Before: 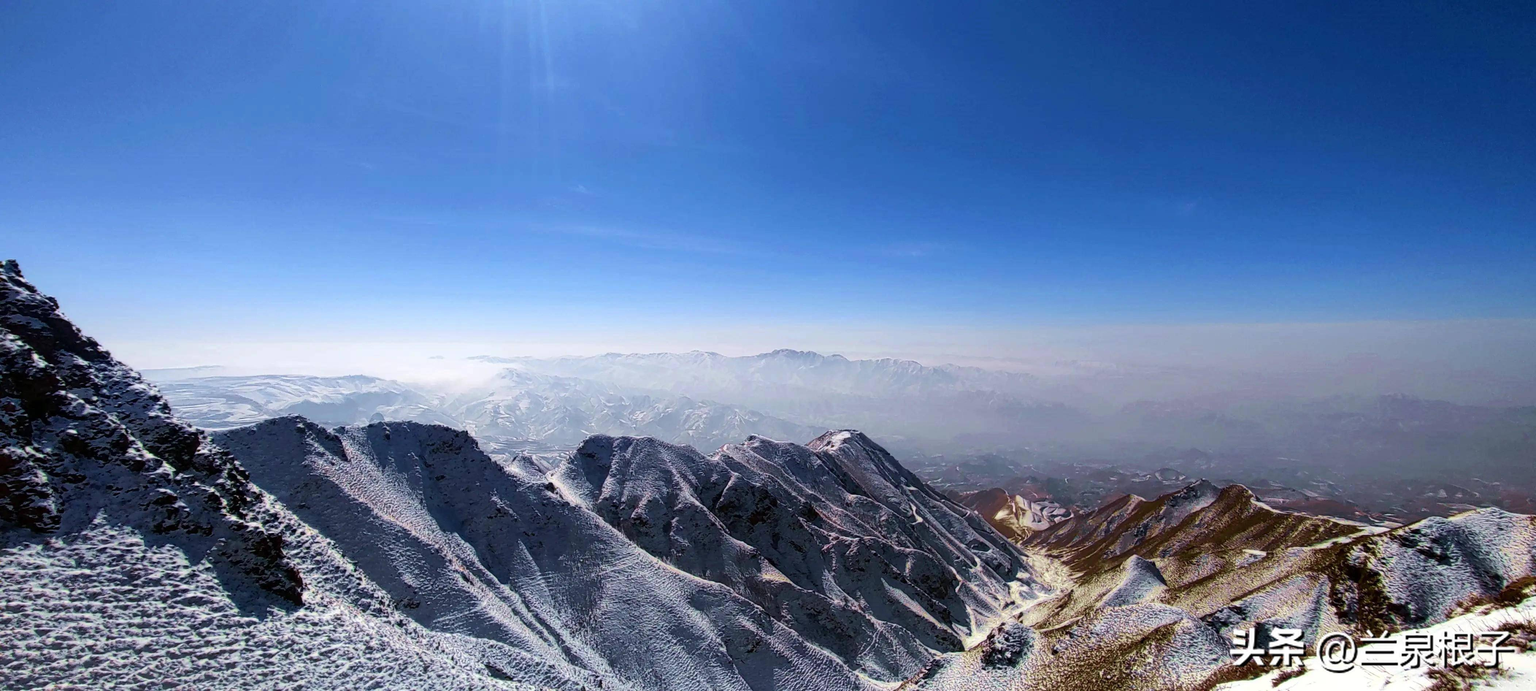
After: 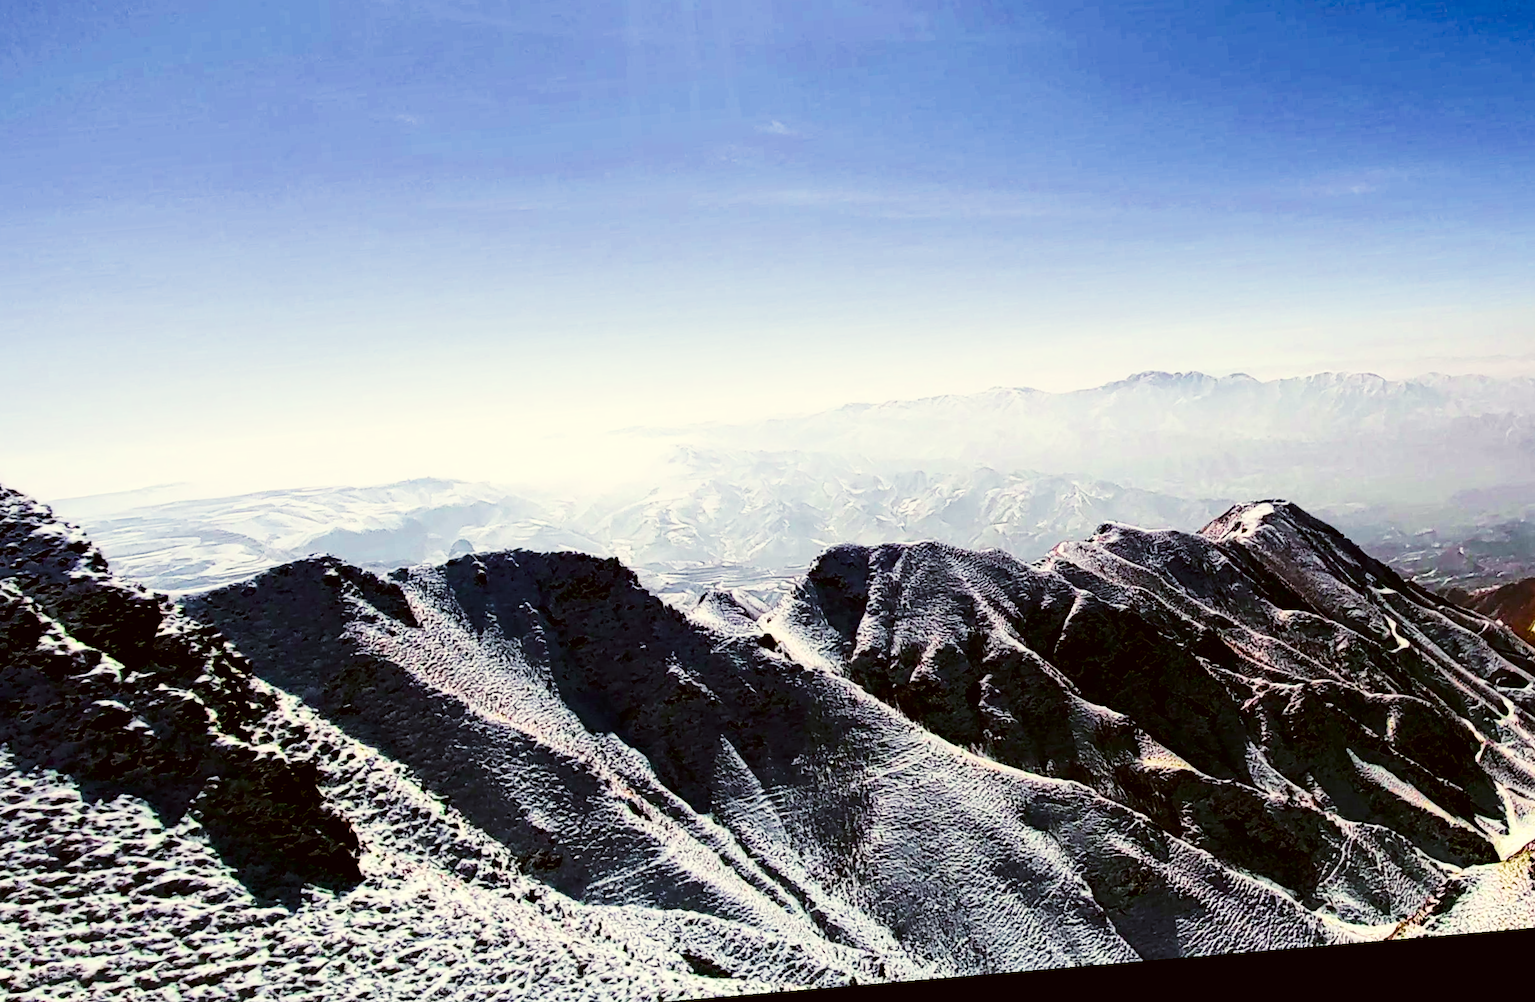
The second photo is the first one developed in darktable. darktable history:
rotate and perspective: rotation -4.86°, automatic cropping off
exposure: black level correction 0, exposure 1.1 EV, compensate exposure bias true, compensate highlight preservation false
contrast brightness saturation: contrast 0.13, brightness -0.24, saturation 0.14
crop: left 8.966%, top 23.852%, right 34.699%, bottom 4.703%
white balance: emerald 1
filmic rgb: black relative exposure -5 EV, white relative exposure 3.5 EV, hardness 3.19, contrast 1.4, highlights saturation mix -30%
color correction: highlights a* -1.43, highlights b* 10.12, shadows a* 0.395, shadows b* 19.35
haze removal: compatibility mode true, adaptive false
